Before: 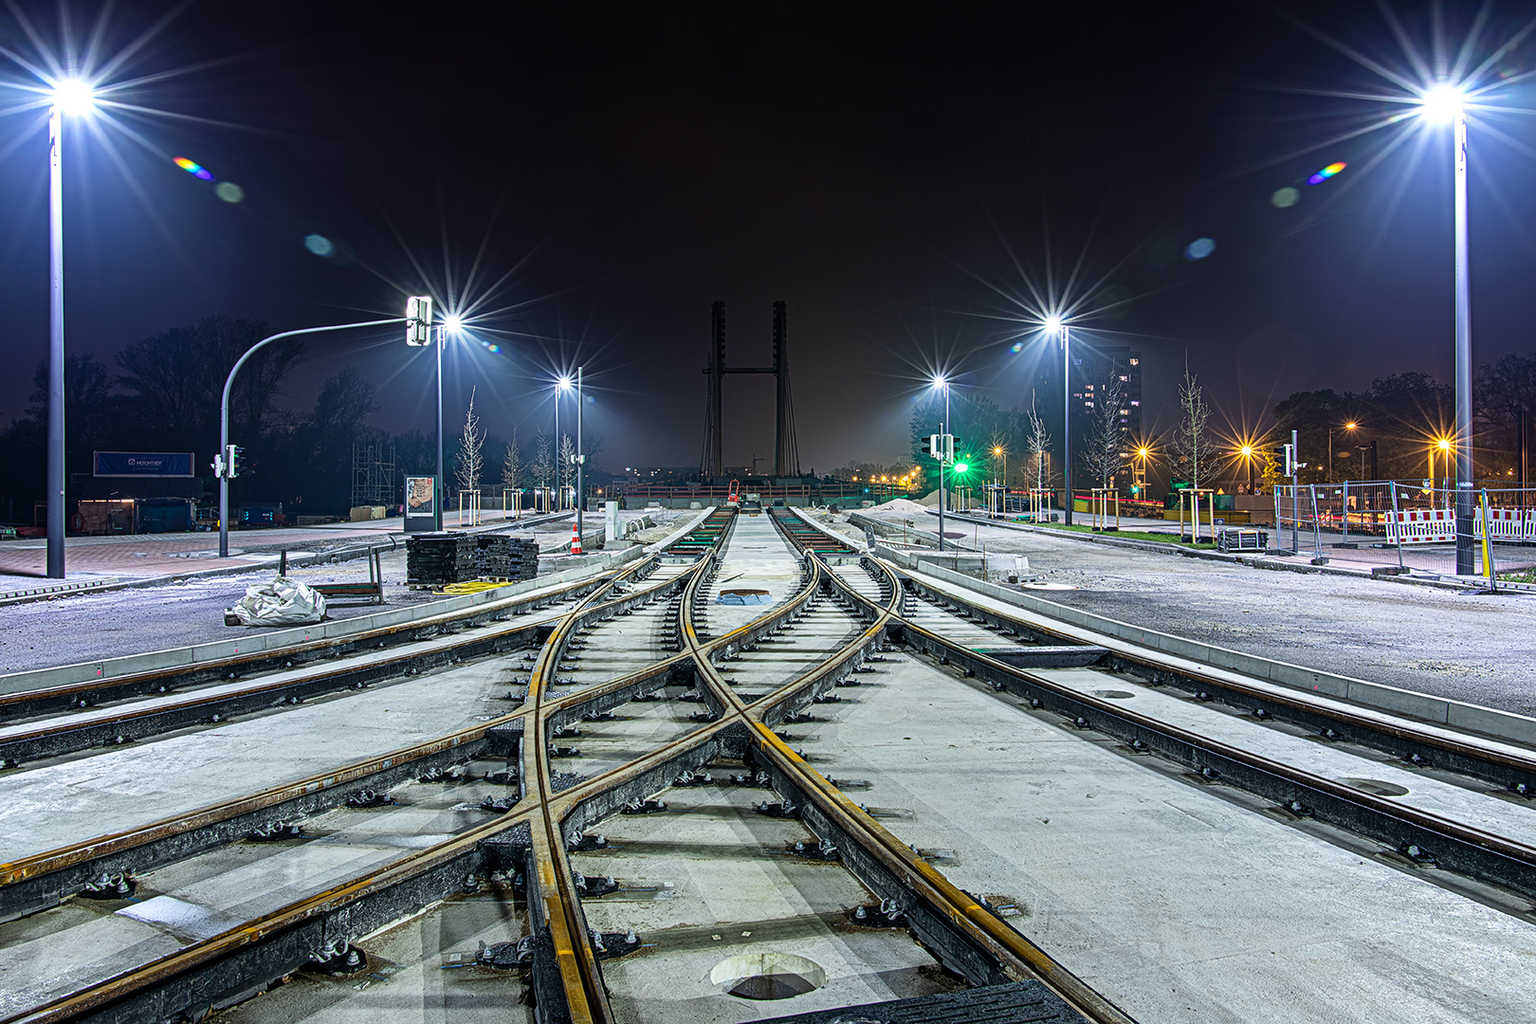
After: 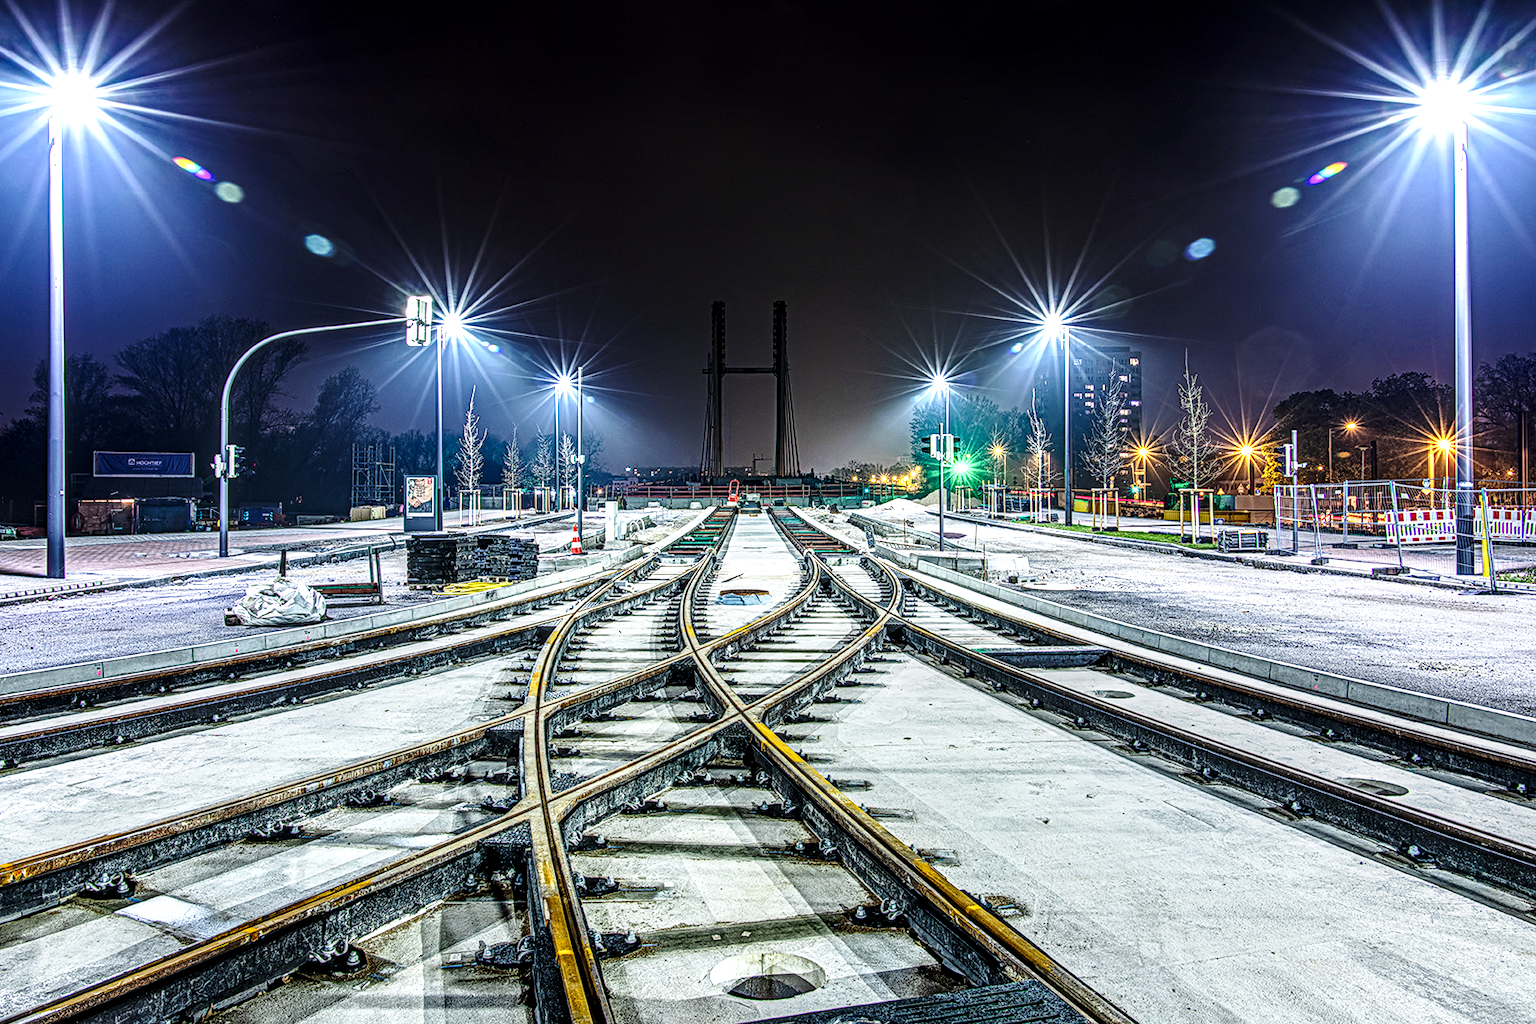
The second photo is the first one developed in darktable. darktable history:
base curve: curves: ch0 [(0, 0) (0.028, 0.03) (0.121, 0.232) (0.46, 0.748) (0.859, 0.968) (1, 1)], preserve colors none
local contrast: highlights 5%, shadows 7%, detail 182%
